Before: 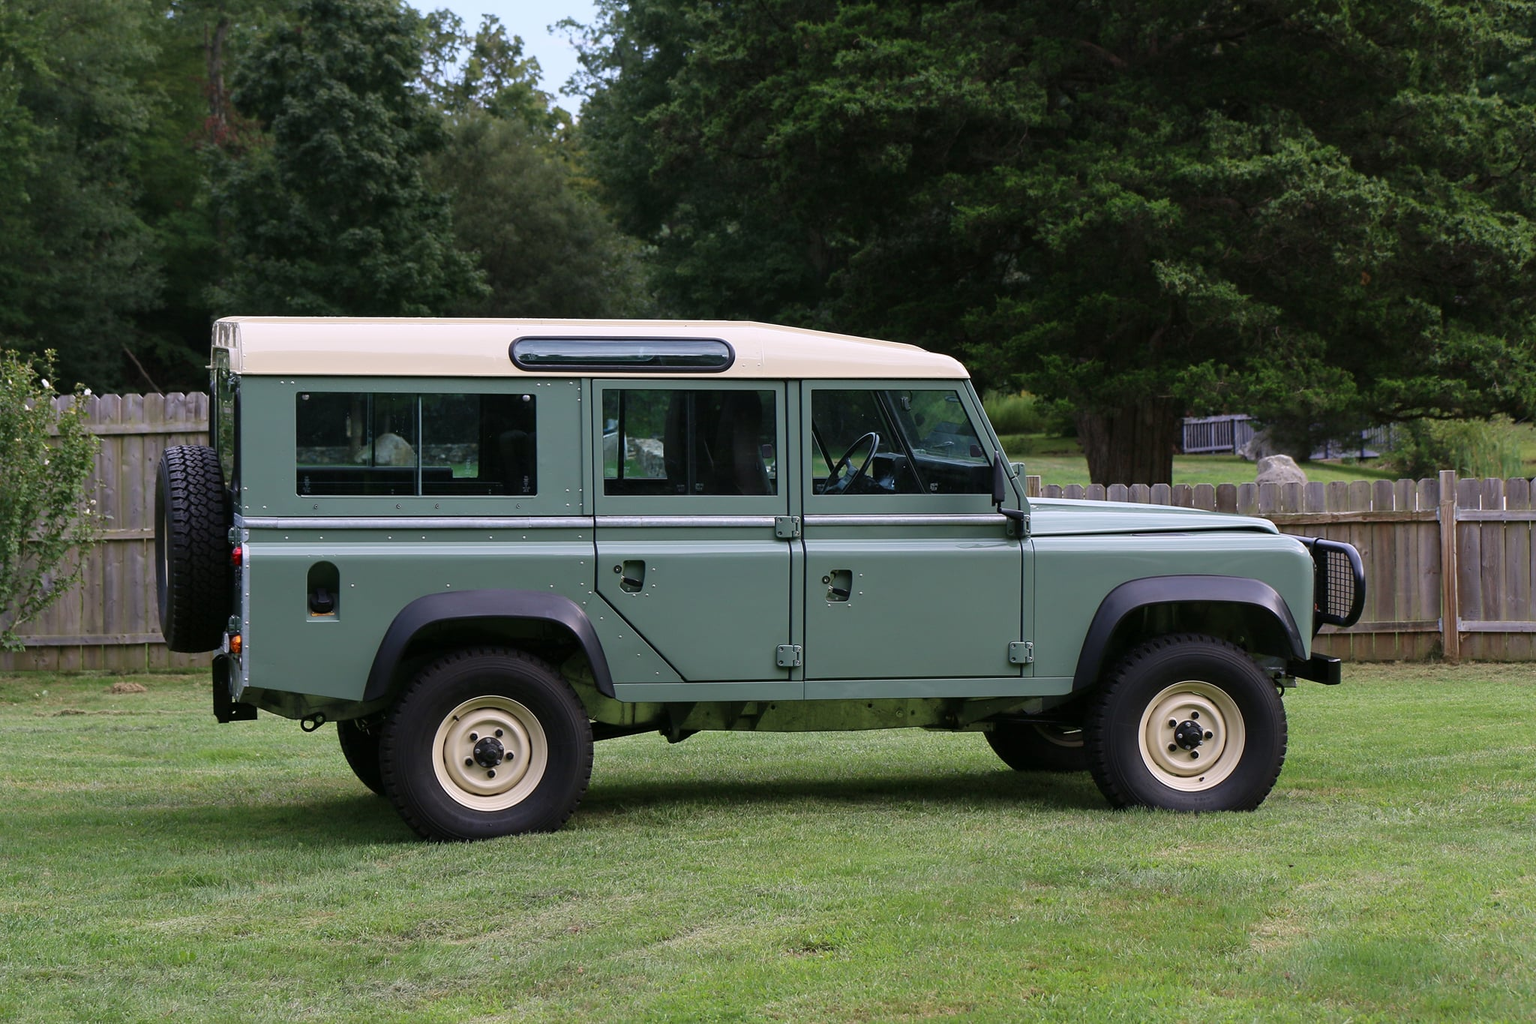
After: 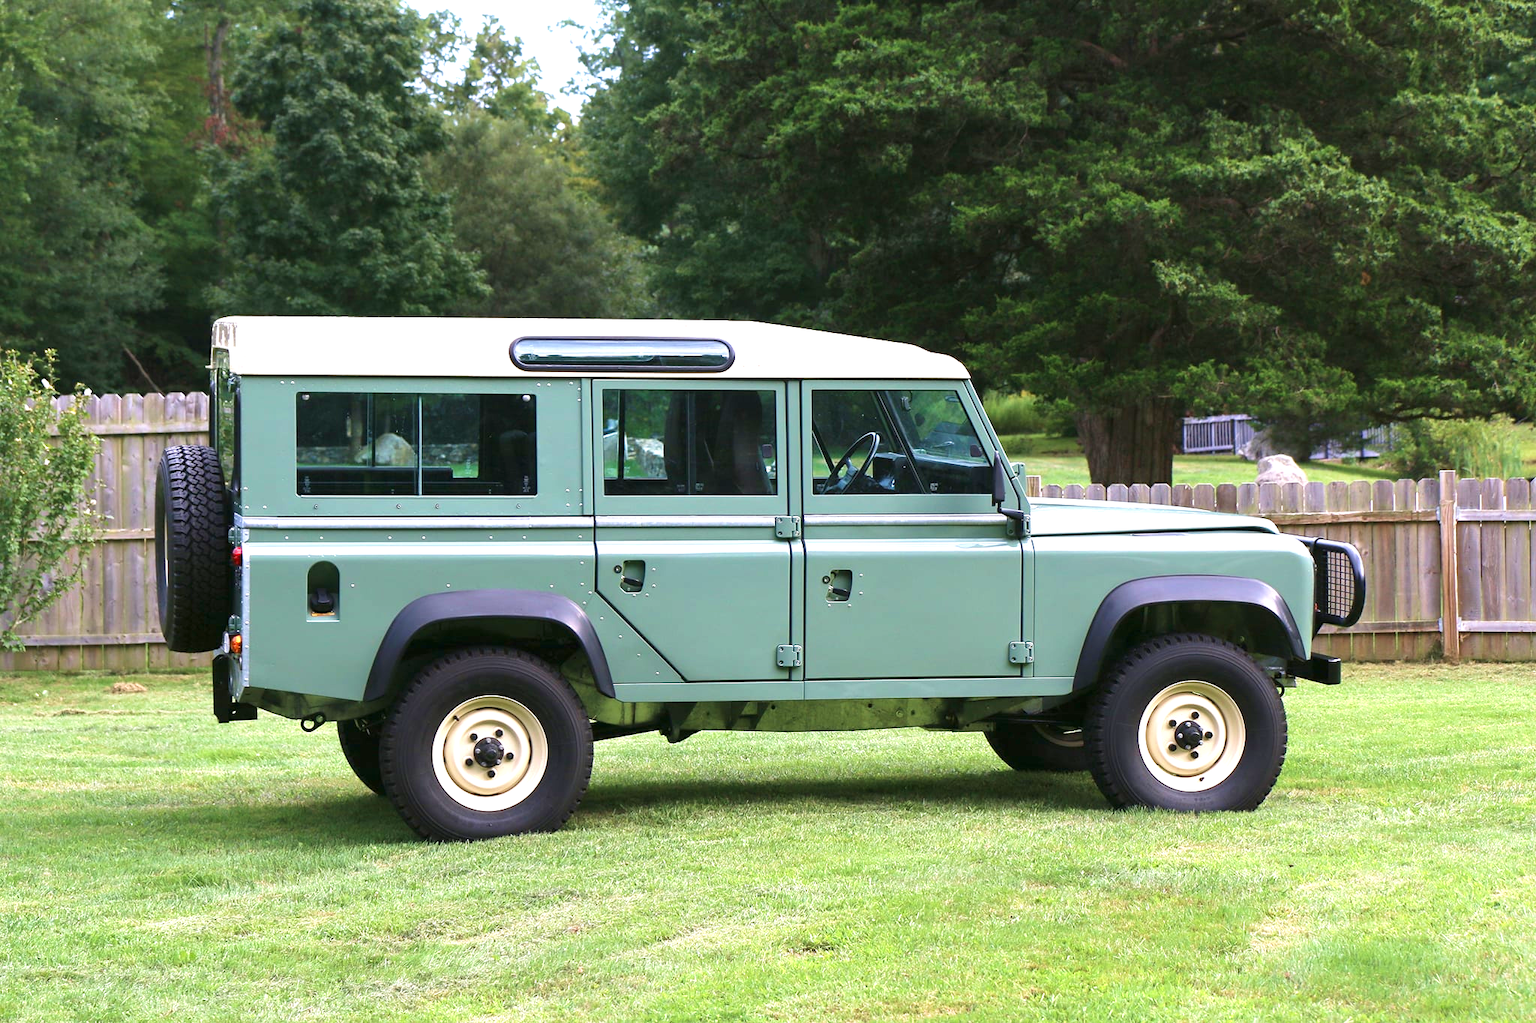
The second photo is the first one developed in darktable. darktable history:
exposure: black level correction 0, exposure 1.388 EV, compensate exposure bias true, compensate highlight preservation false
velvia: on, module defaults
